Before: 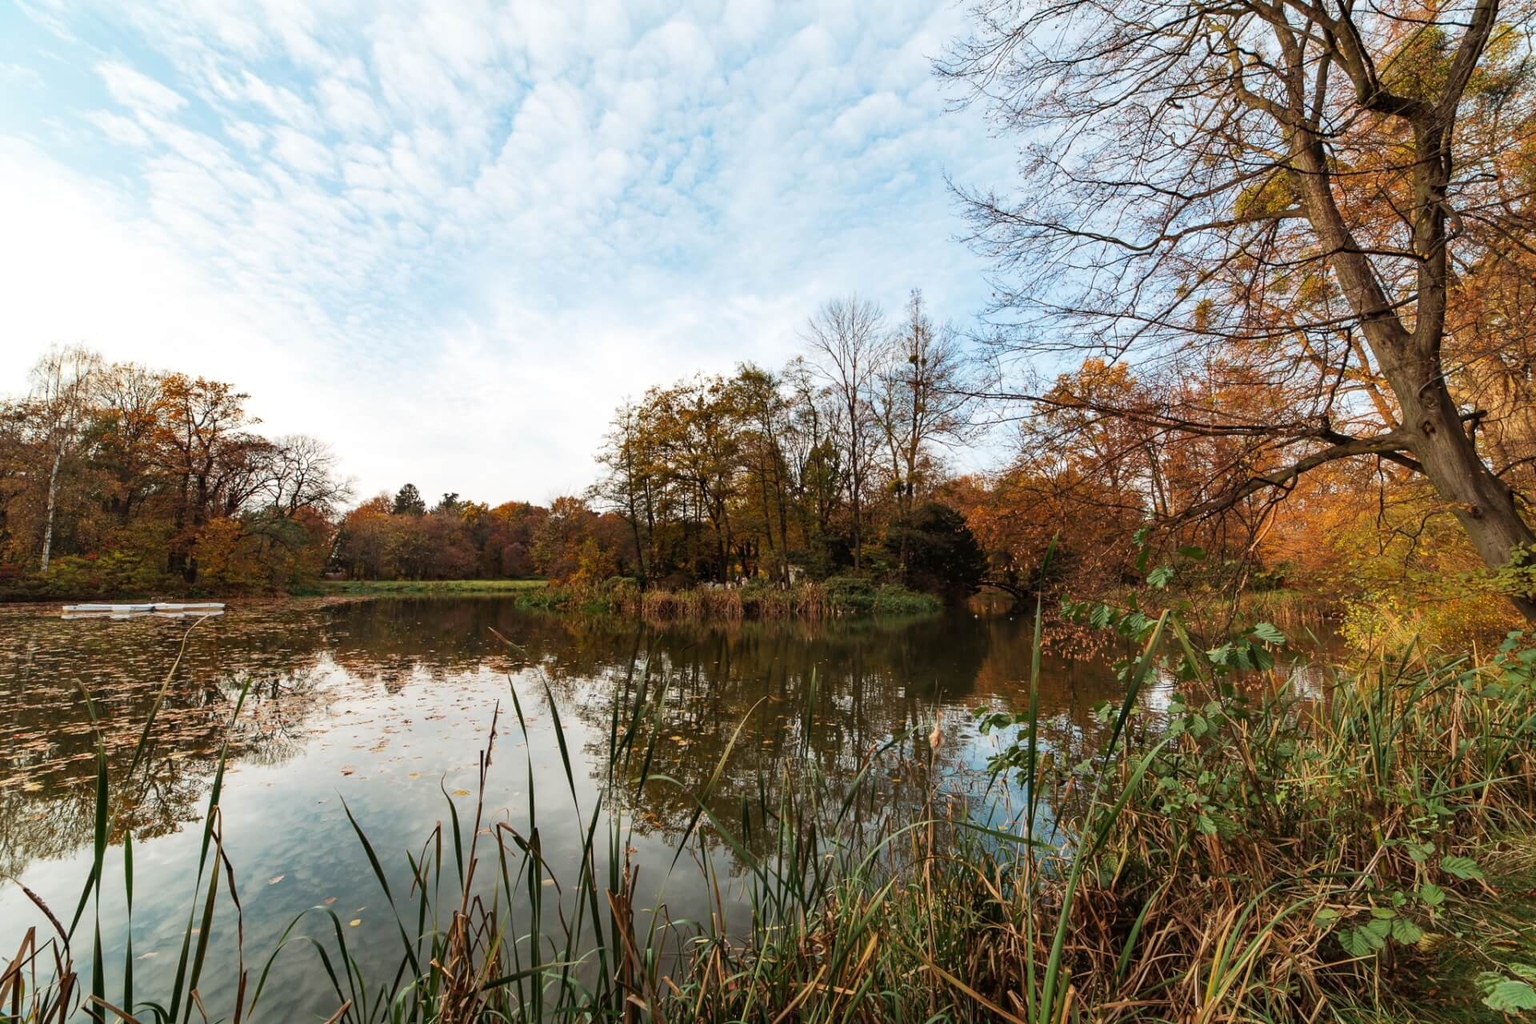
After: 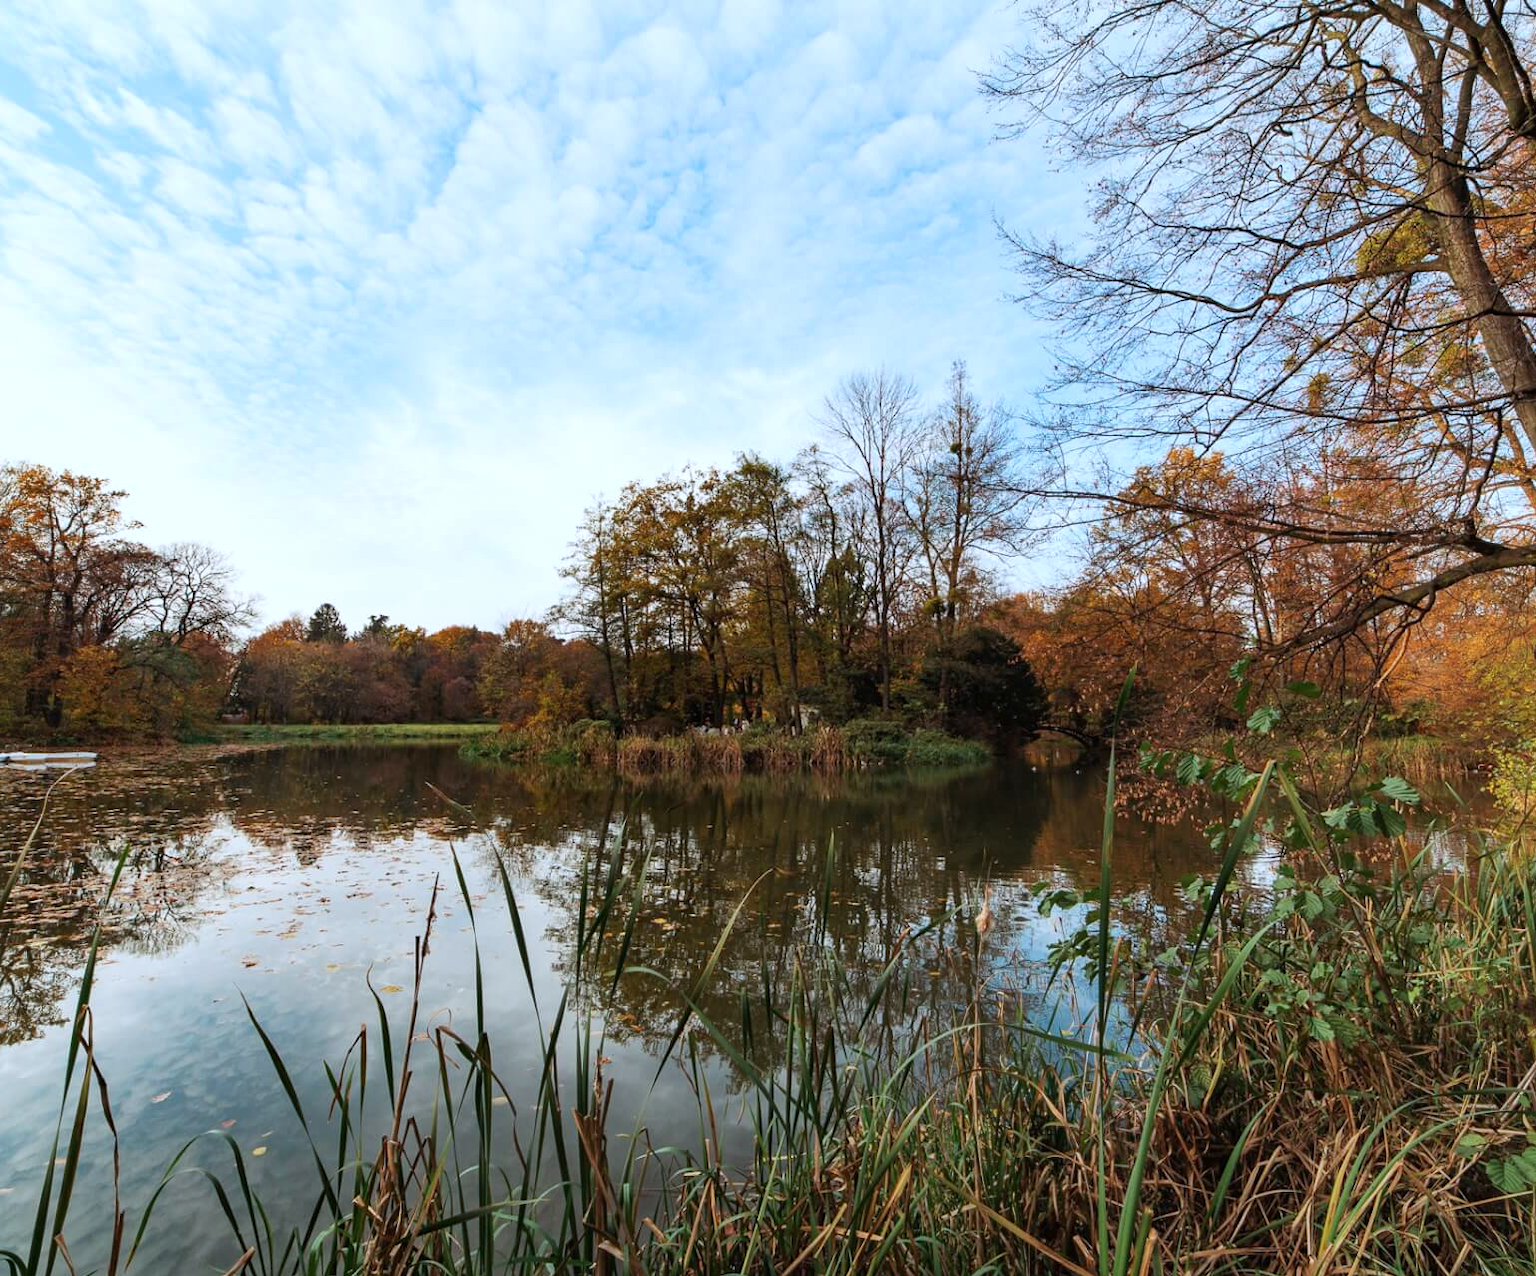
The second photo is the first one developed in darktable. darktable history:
crop and rotate: left 9.597%, right 10.195%
color calibration: x 0.37, y 0.382, temperature 4313.32 K
